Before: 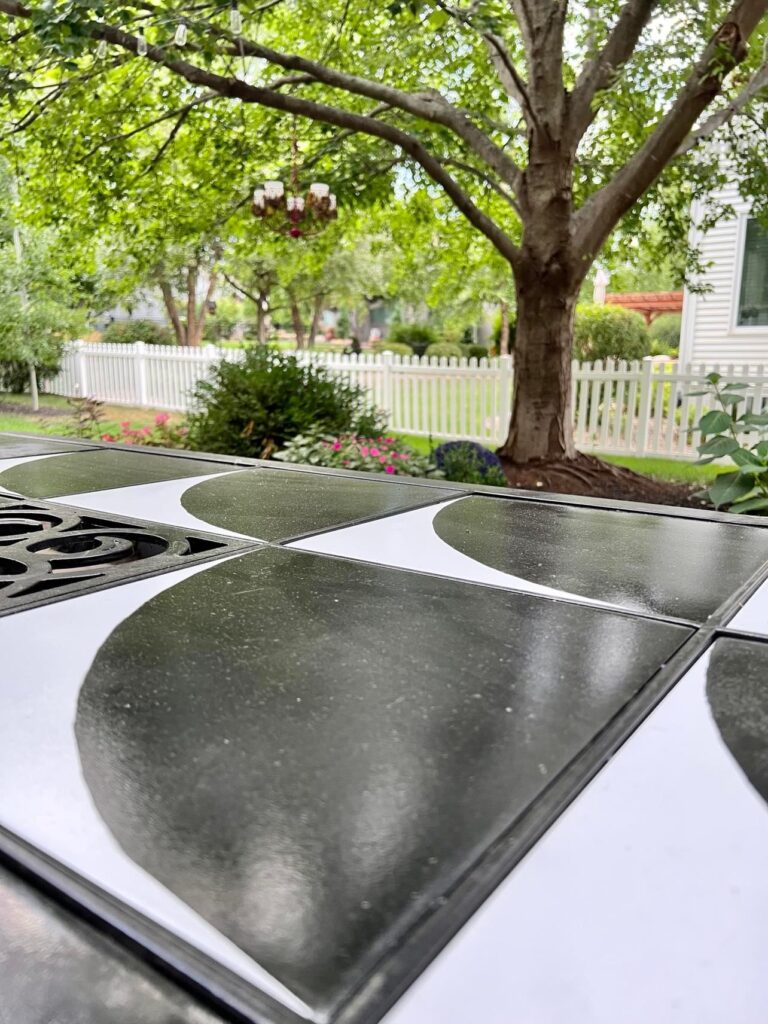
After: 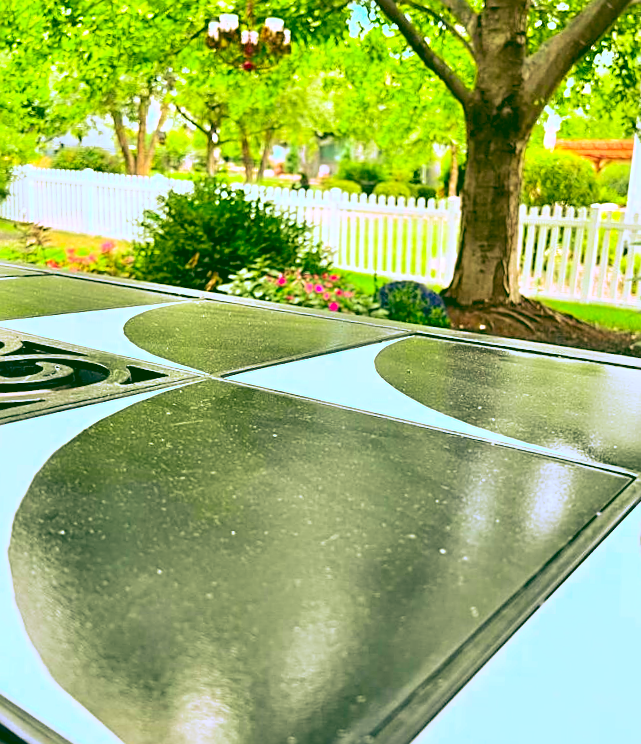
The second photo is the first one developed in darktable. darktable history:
sharpen: on, module defaults
crop: left 9.712%, top 16.928%, right 10.845%, bottom 12.332%
rgb curve: curves: ch0 [(0.123, 0.061) (0.995, 0.887)]; ch1 [(0.06, 0.116) (1, 0.906)]; ch2 [(0, 0) (0.824, 0.69) (1, 1)], mode RGB, independent channels, compensate middle gray true
white balance: red 1.009, blue 1.027
rotate and perspective: rotation 2.27°, automatic cropping off
contrast brightness saturation: contrast 0.2, brightness 0.2, saturation 0.8
exposure: black level correction 0, exposure 0.7 EV, compensate exposure bias true, compensate highlight preservation false
